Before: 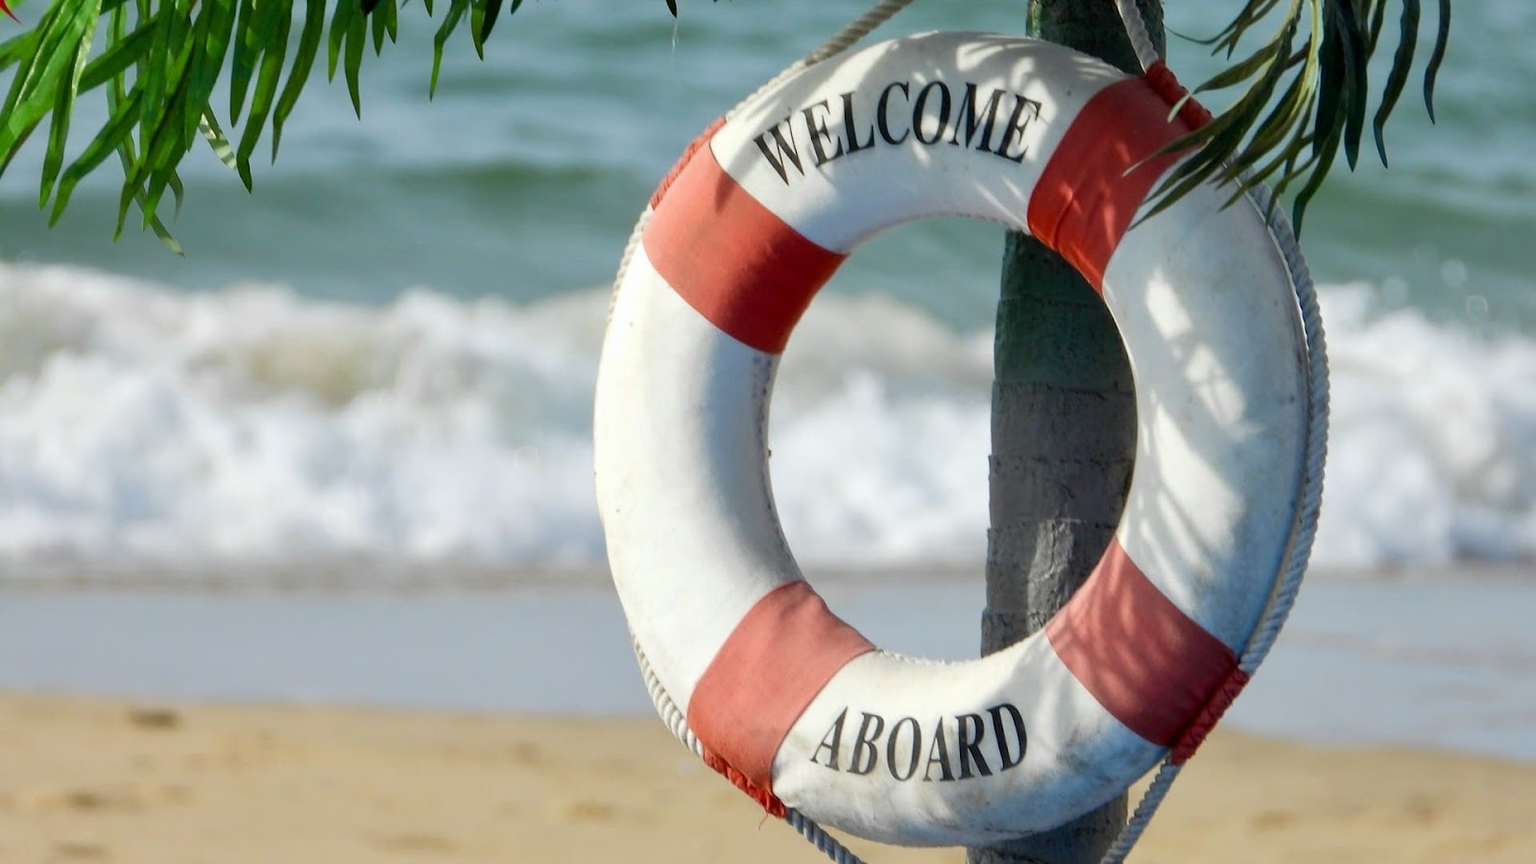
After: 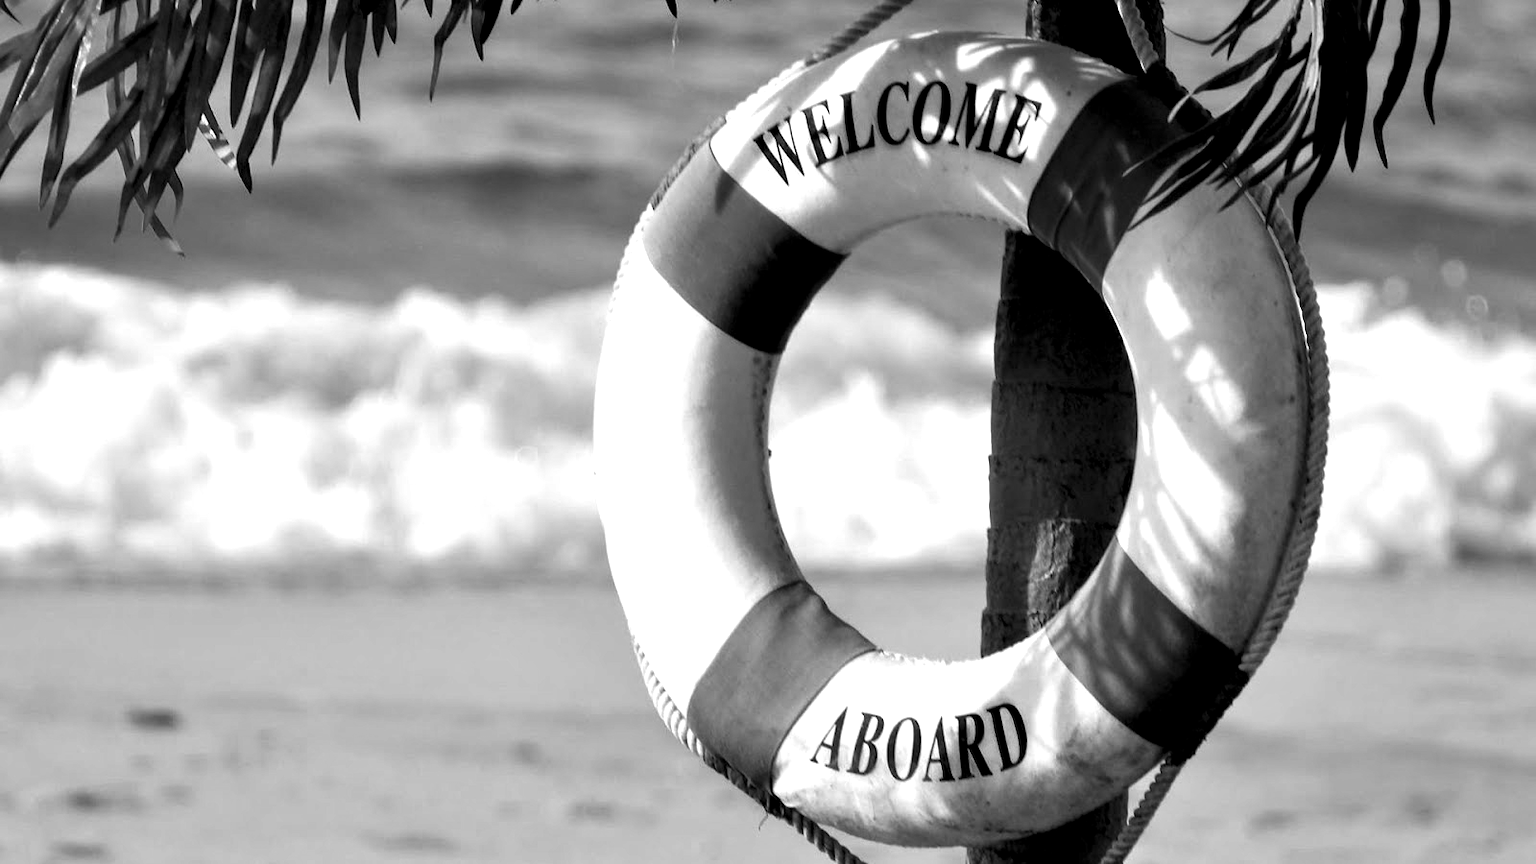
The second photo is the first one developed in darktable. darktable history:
color balance rgb: perceptual saturation grading › global saturation 20%, perceptual saturation grading › highlights -25%, perceptual saturation grading › shadows 25%
contrast equalizer: octaves 7, y [[0.6 ×6], [0.55 ×6], [0 ×6], [0 ×6], [0 ×6]], mix 0.35
monochrome: a -11.7, b 1.62, size 0.5, highlights 0.38
color correction: highlights a* -2.73, highlights b* -2.09, shadows a* 2.41, shadows b* 2.73
levels: levels [0.129, 0.519, 0.867]
